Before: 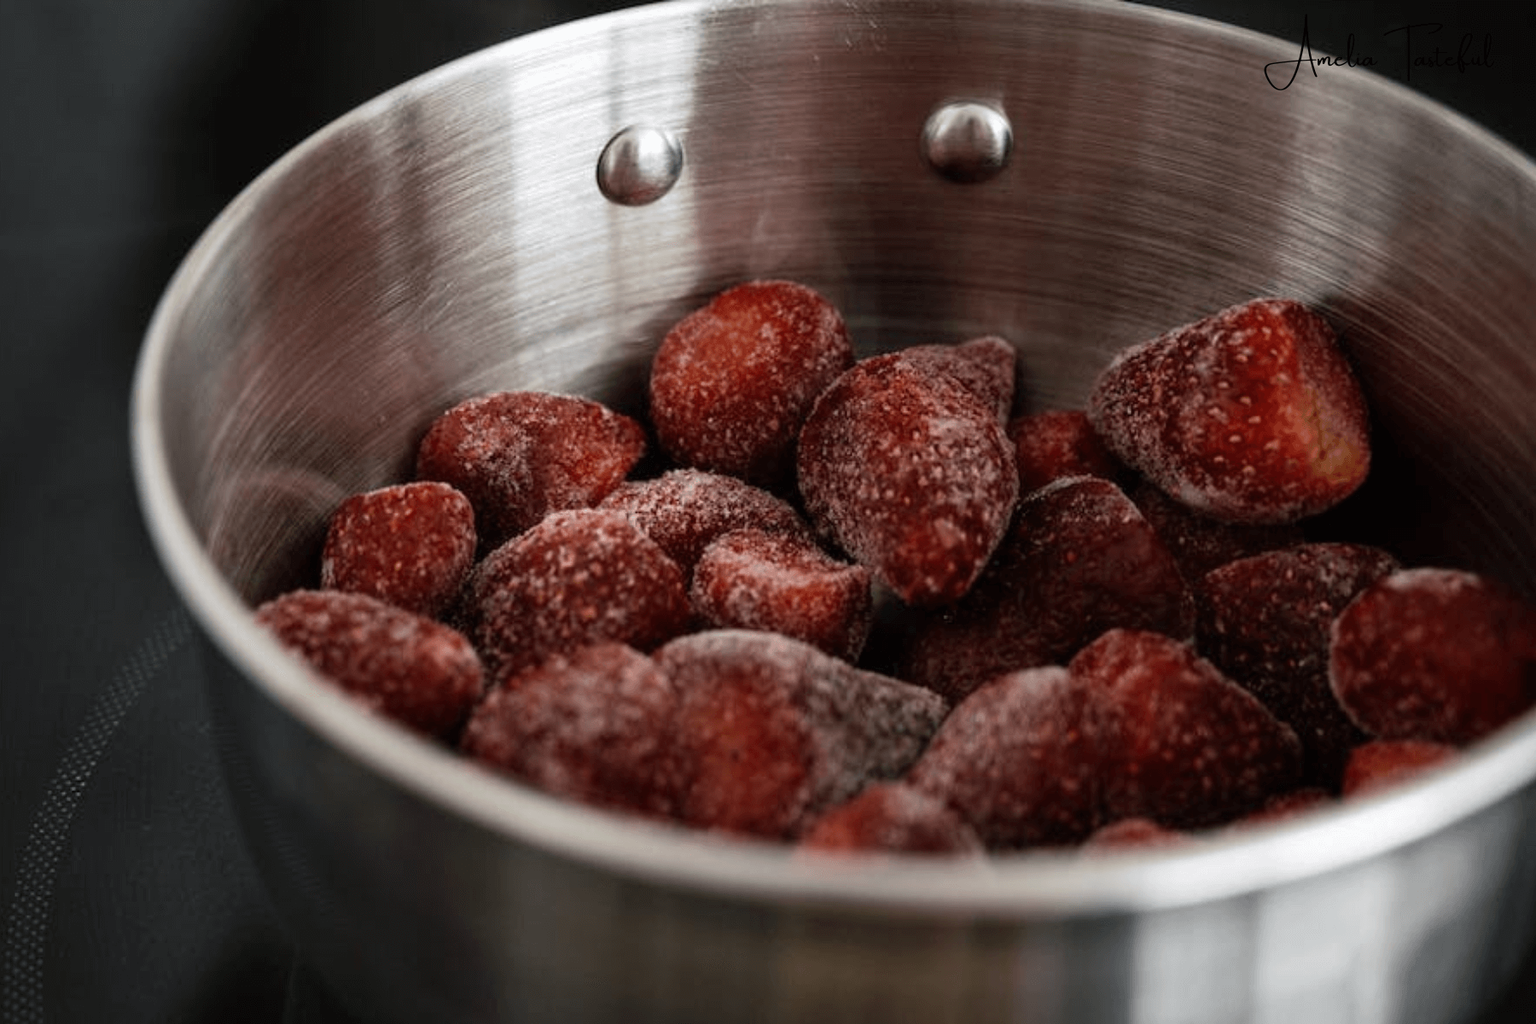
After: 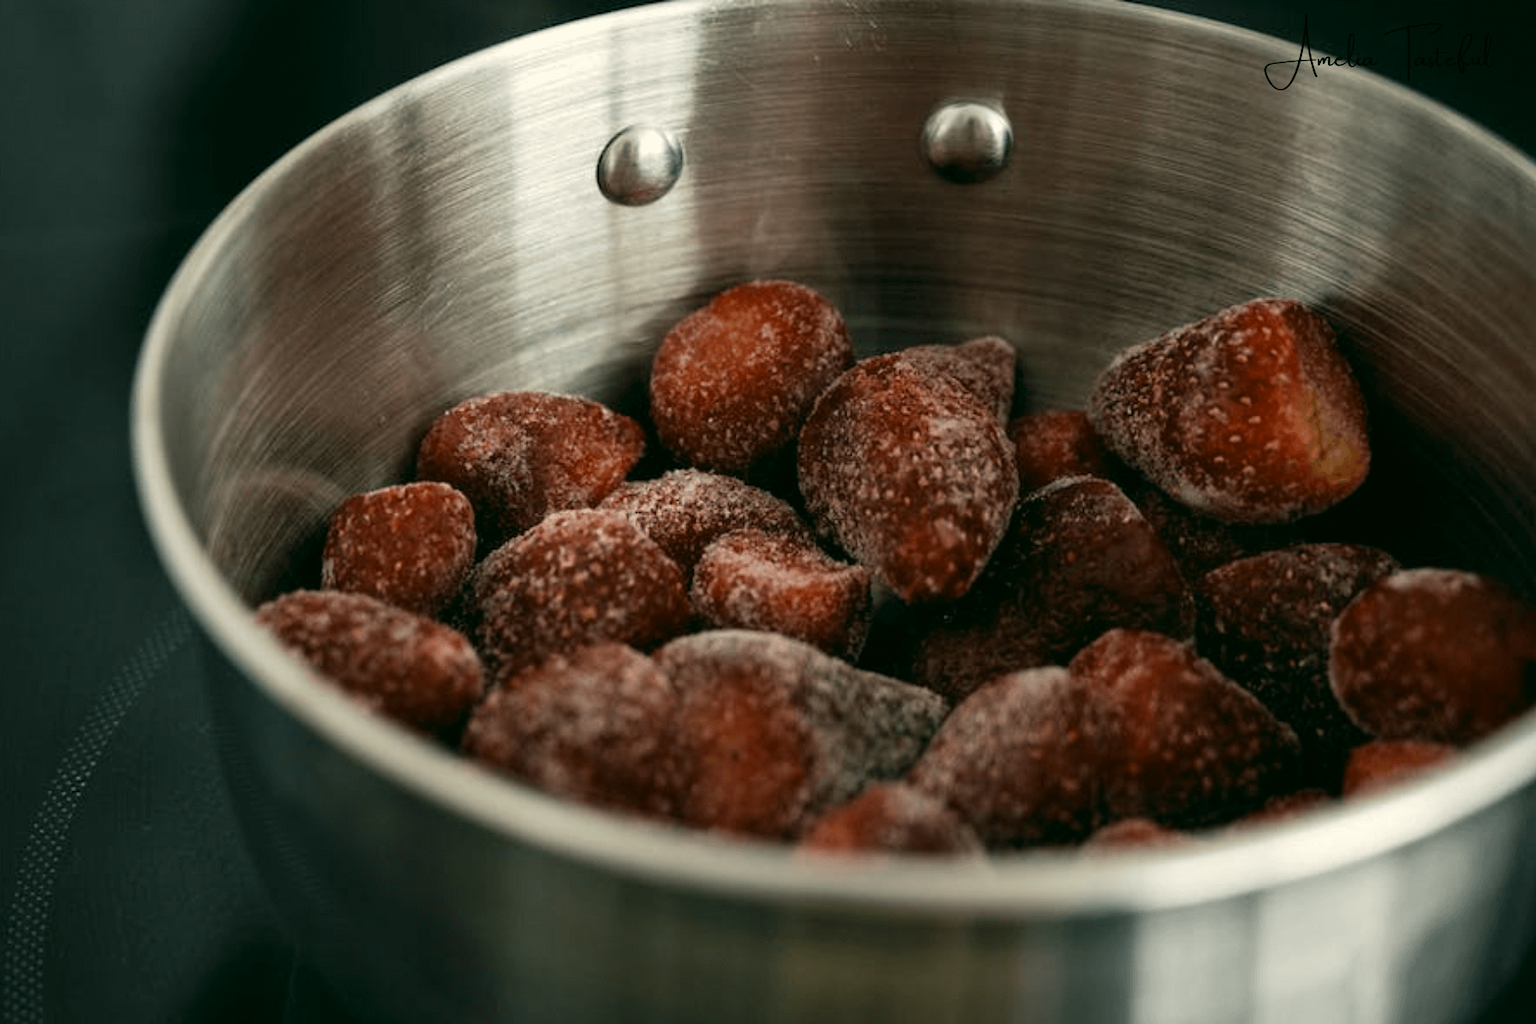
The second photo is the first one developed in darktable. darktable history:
sharpen: radius 5.325, amount 0.312, threshold 26.433
tone equalizer: on, module defaults
color correction: highlights a* -0.482, highlights b* 9.48, shadows a* -9.48, shadows b* 0.803
